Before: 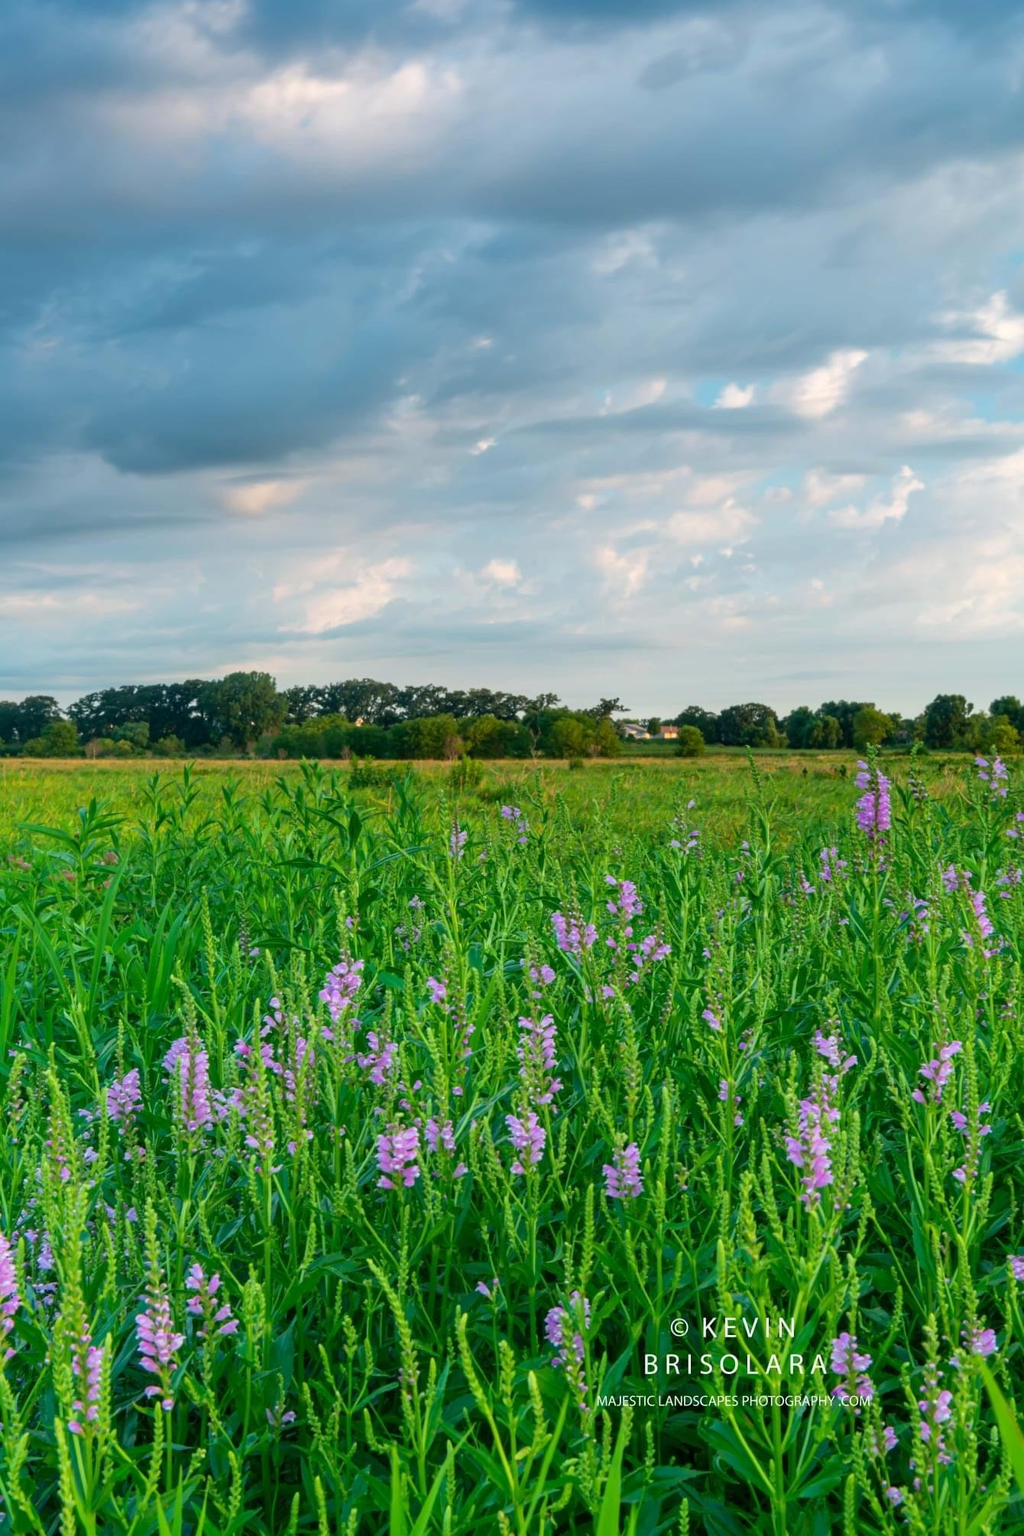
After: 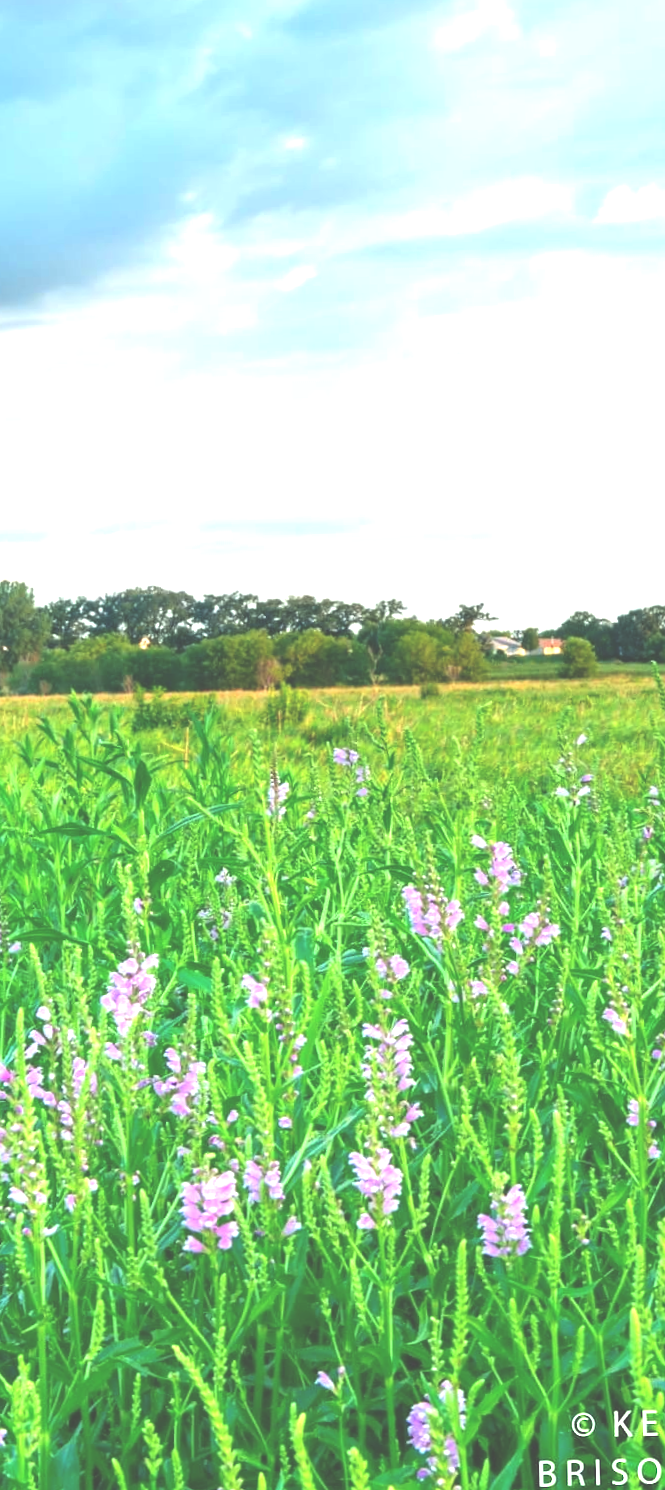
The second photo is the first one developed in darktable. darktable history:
exposure: black level correction -0.023, exposure 1.397 EV, compensate highlight preservation false
crop and rotate: angle 0.02°, left 24.353%, top 13.219%, right 26.156%, bottom 8.224%
rotate and perspective: rotation -1.42°, crop left 0.016, crop right 0.984, crop top 0.035, crop bottom 0.965
